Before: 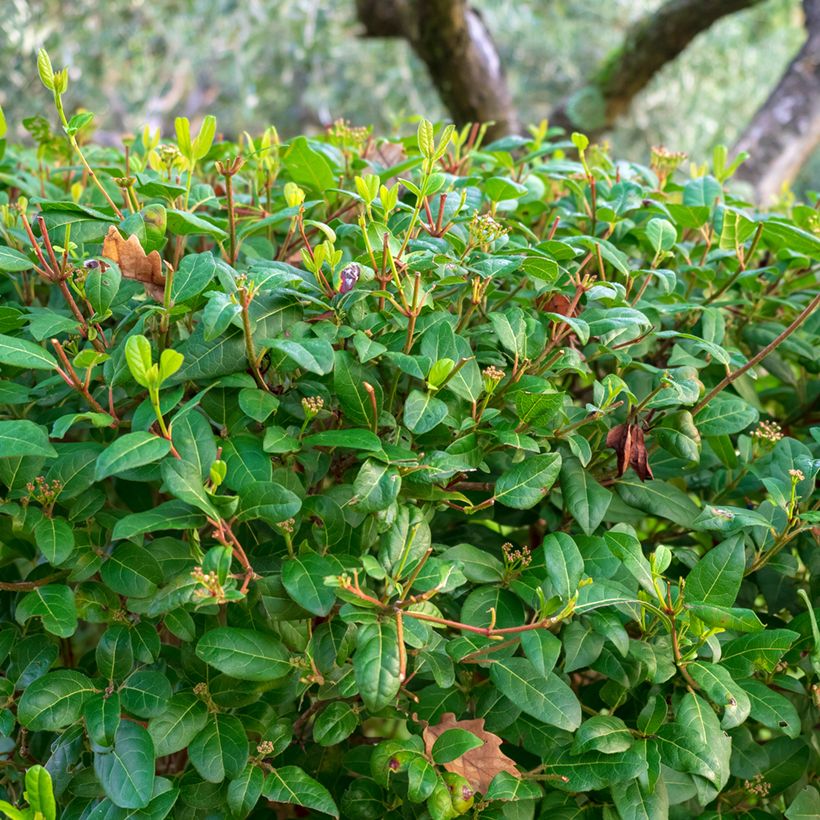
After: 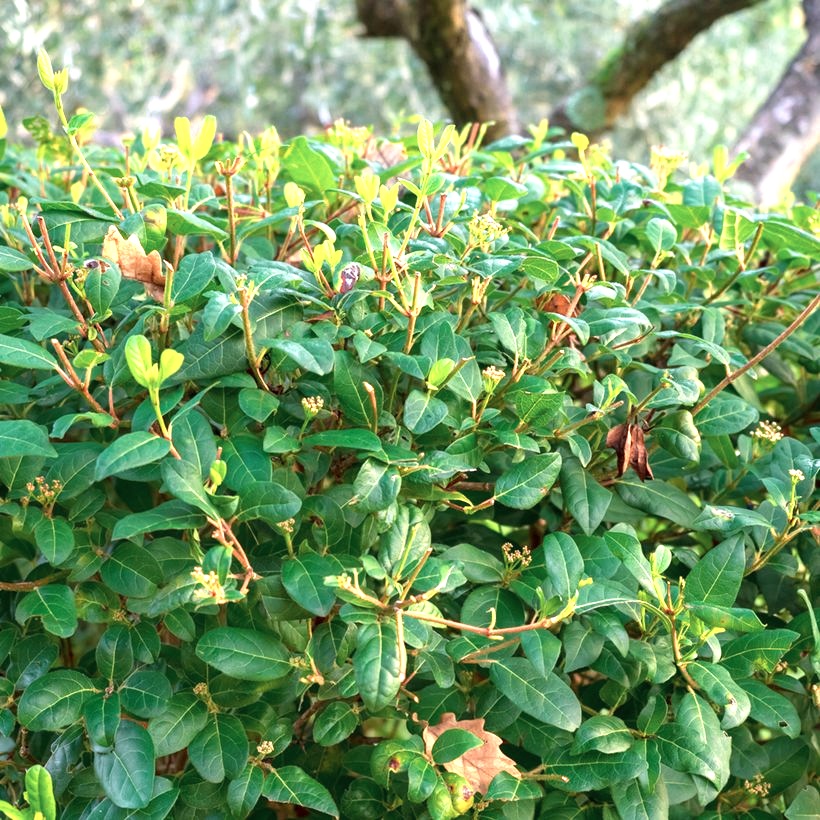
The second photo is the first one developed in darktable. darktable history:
color zones: curves: ch0 [(0.018, 0.548) (0.197, 0.654) (0.425, 0.447) (0.605, 0.658) (0.732, 0.579)]; ch1 [(0.105, 0.531) (0.224, 0.531) (0.386, 0.39) (0.618, 0.456) (0.732, 0.456) (0.956, 0.421)]; ch2 [(0.039, 0.583) (0.215, 0.465) (0.399, 0.544) (0.465, 0.548) (0.614, 0.447) (0.724, 0.43) (0.882, 0.623) (0.956, 0.632)]
exposure: exposure 0.6 EV, compensate highlight preservation false
